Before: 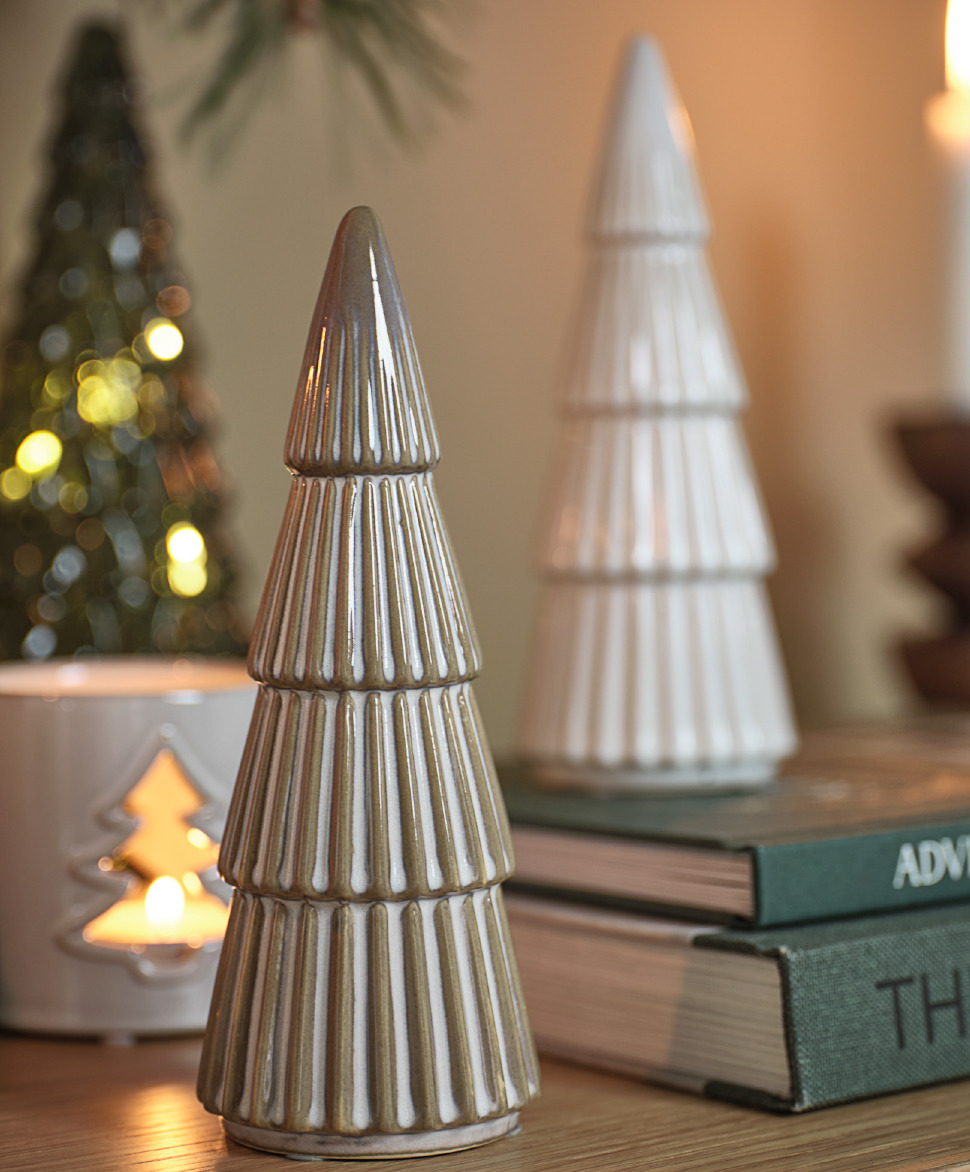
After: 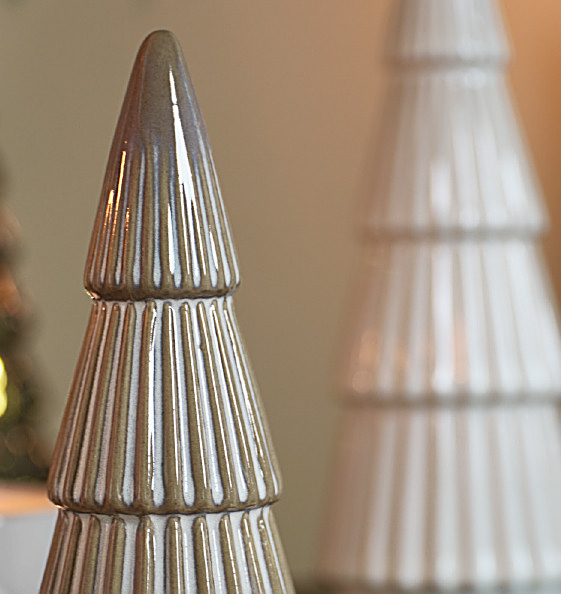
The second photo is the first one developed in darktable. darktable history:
crop: left 20.673%, top 15.088%, right 21.487%, bottom 34.153%
sharpen: on, module defaults
